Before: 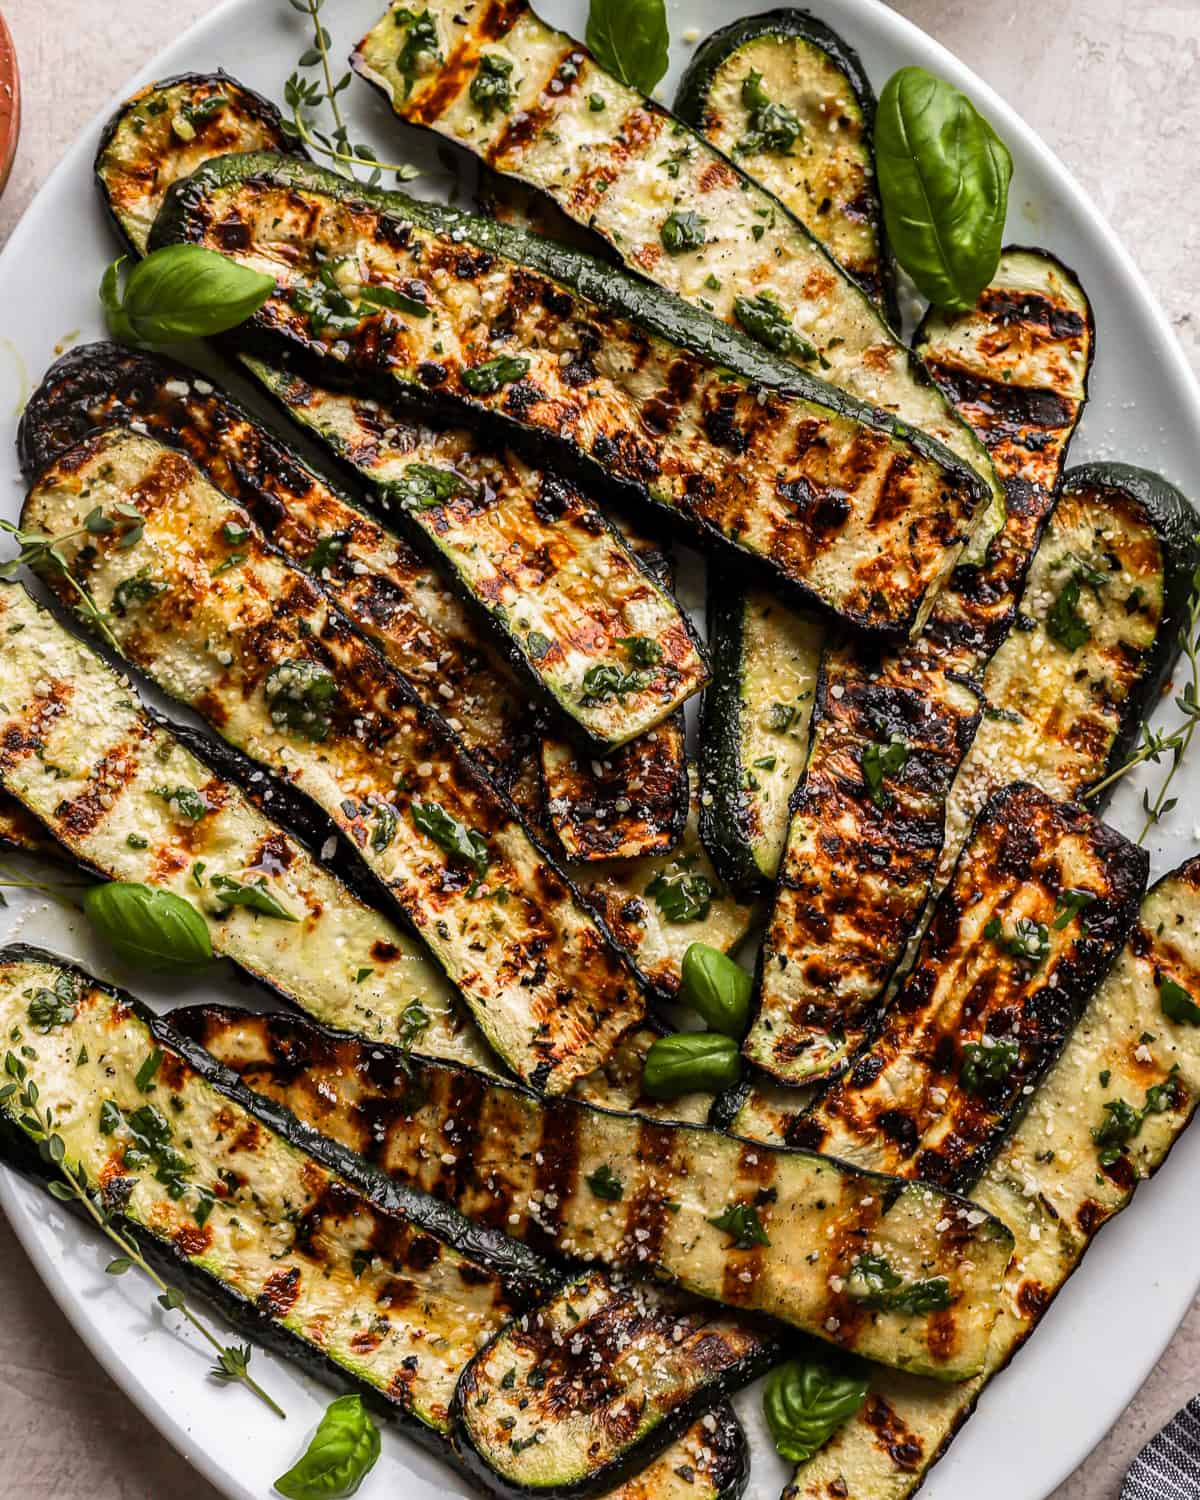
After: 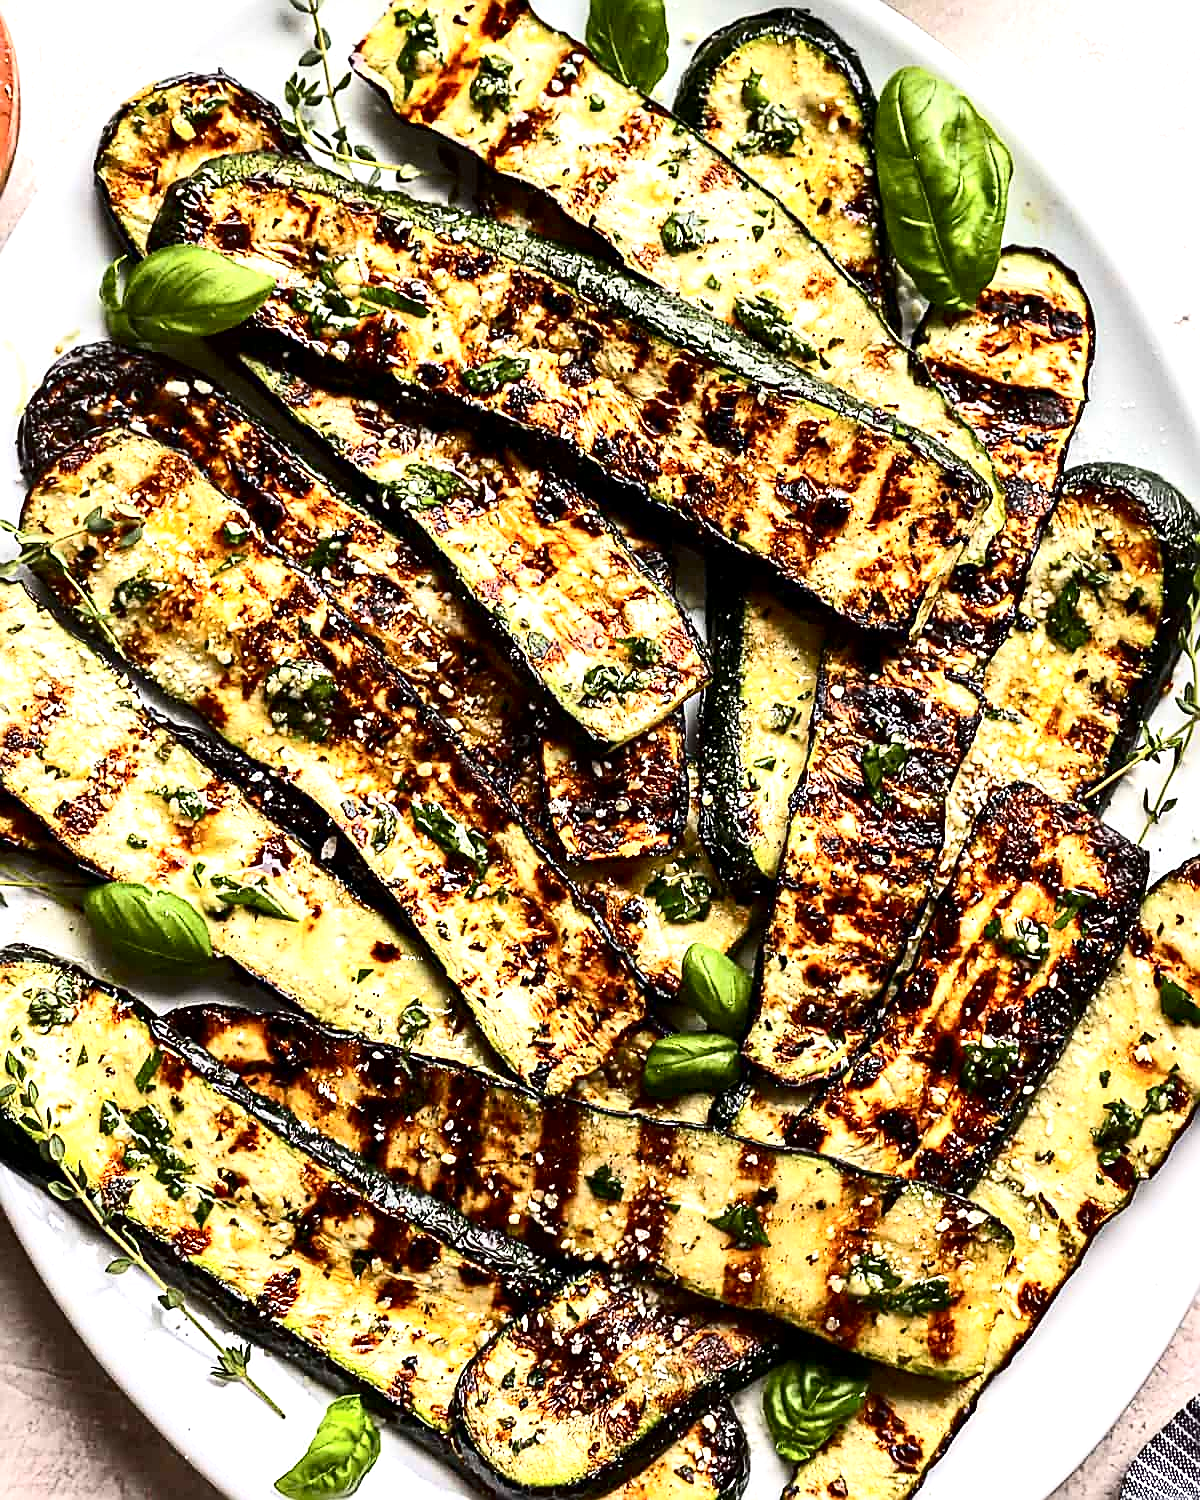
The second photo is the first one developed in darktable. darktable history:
exposure: black level correction 0.001, exposure 1 EV, compensate highlight preservation false
sharpen: amount 0.99
contrast brightness saturation: contrast 0.288
